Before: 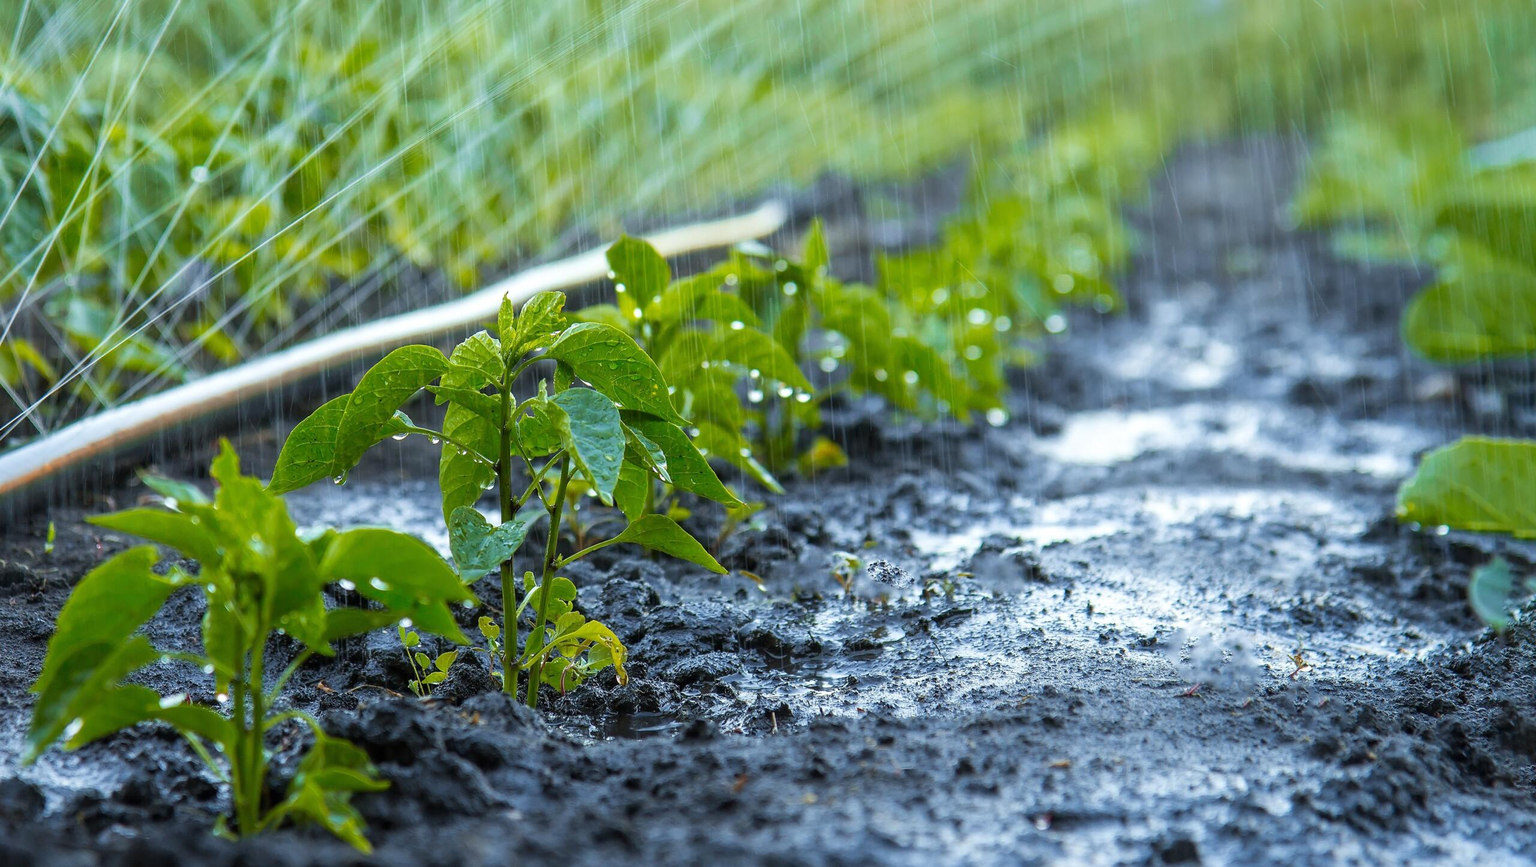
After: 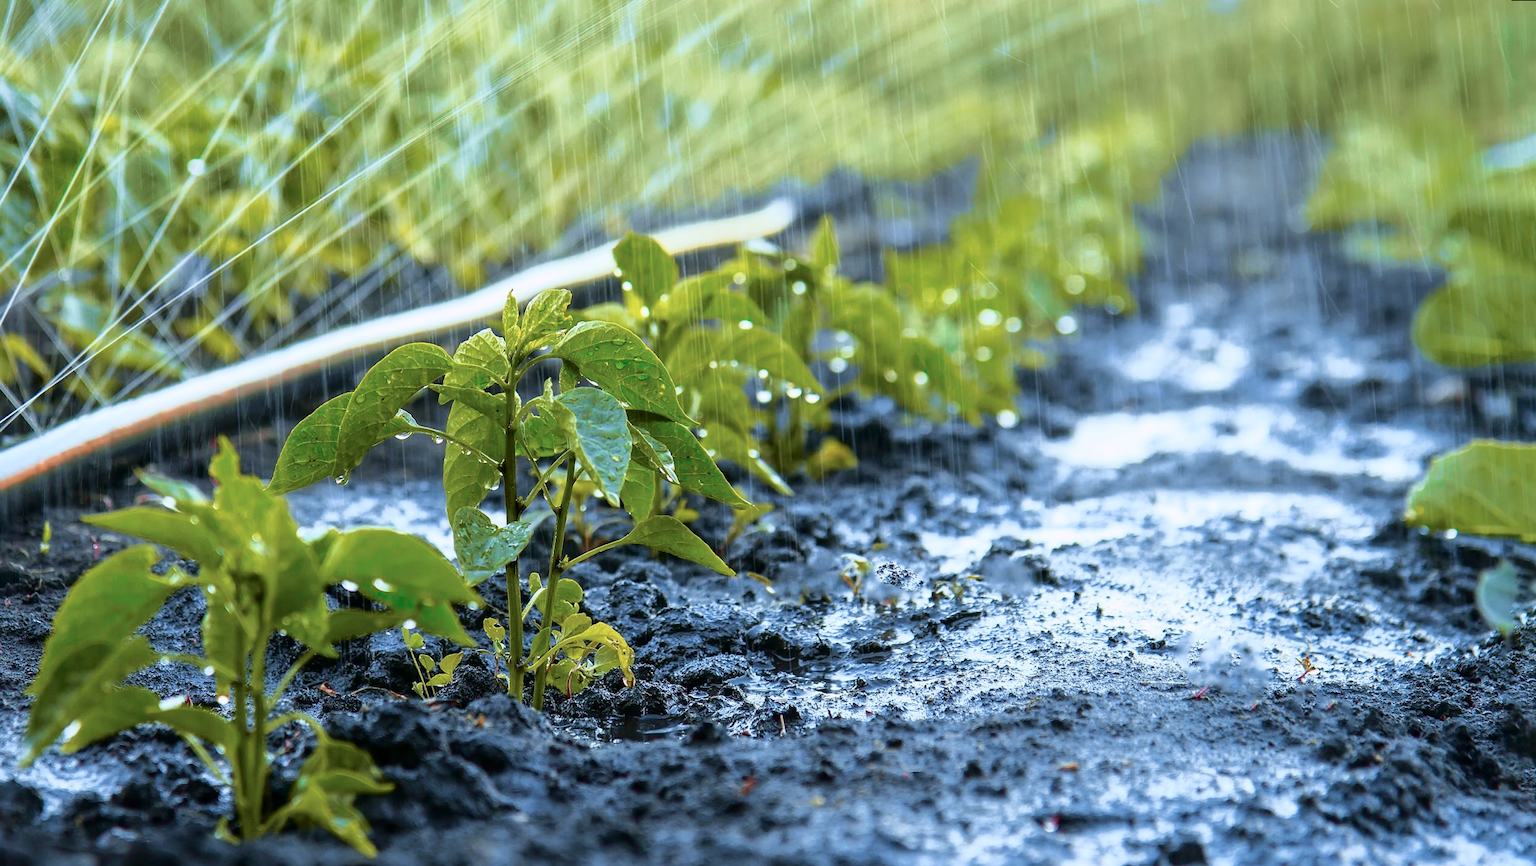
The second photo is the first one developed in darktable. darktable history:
white balance: red 1.009, blue 1.027
rotate and perspective: rotation 0.174°, lens shift (vertical) 0.013, lens shift (horizontal) 0.019, shear 0.001, automatic cropping original format, crop left 0.007, crop right 0.991, crop top 0.016, crop bottom 0.997
velvia: on, module defaults
tone curve: curves: ch0 [(0, 0) (0.105, 0.068) (0.195, 0.162) (0.283, 0.283) (0.384, 0.404) (0.485, 0.531) (0.638, 0.681) (0.795, 0.879) (1, 0.977)]; ch1 [(0, 0) (0.161, 0.092) (0.35, 0.33) (0.379, 0.401) (0.456, 0.469) (0.504, 0.501) (0.512, 0.523) (0.58, 0.597) (0.635, 0.646) (1, 1)]; ch2 [(0, 0) (0.371, 0.362) (0.437, 0.437) (0.5, 0.5) (0.53, 0.523) (0.56, 0.58) (0.622, 0.606) (1, 1)], color space Lab, independent channels, preserve colors none
